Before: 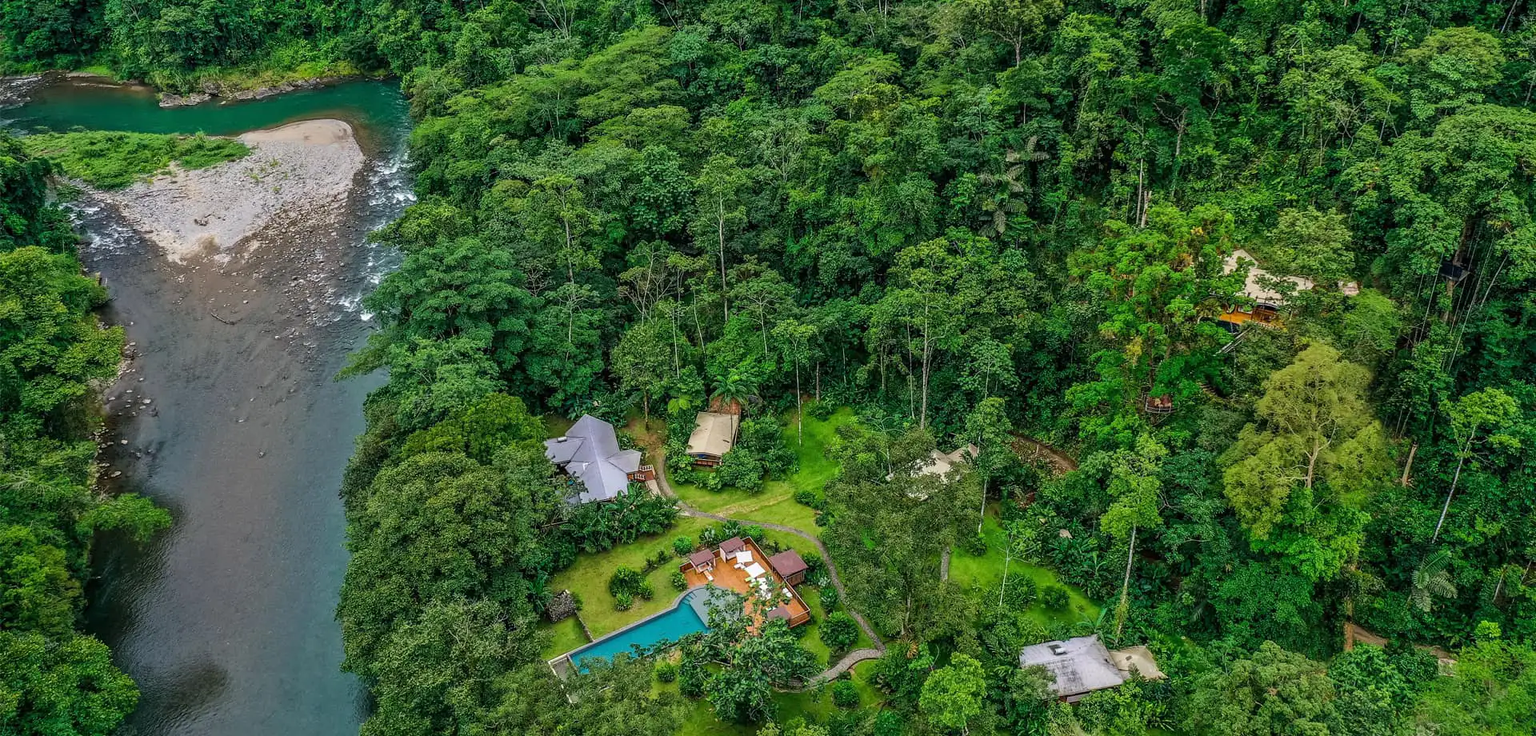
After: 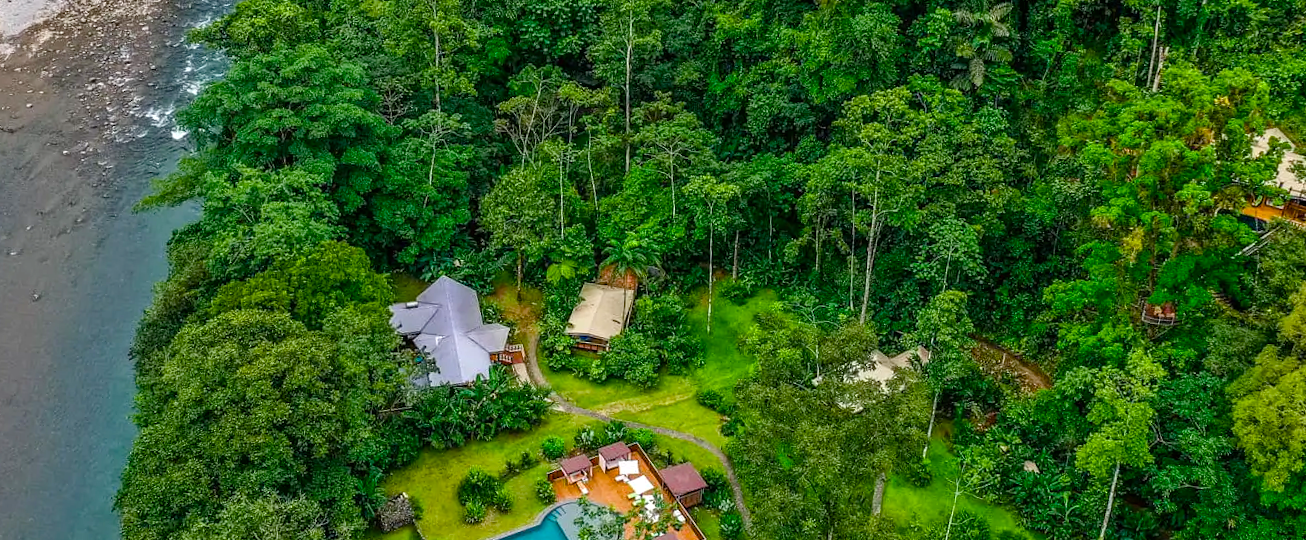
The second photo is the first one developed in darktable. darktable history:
exposure: compensate highlight preservation false
crop and rotate: angle -4.04°, left 9.79%, top 21.003%, right 12.324%, bottom 11.773%
color balance rgb: highlights gain › luminance 14.573%, perceptual saturation grading › global saturation 35.019%, perceptual saturation grading › highlights -29.905%, perceptual saturation grading › shadows 35.401%
